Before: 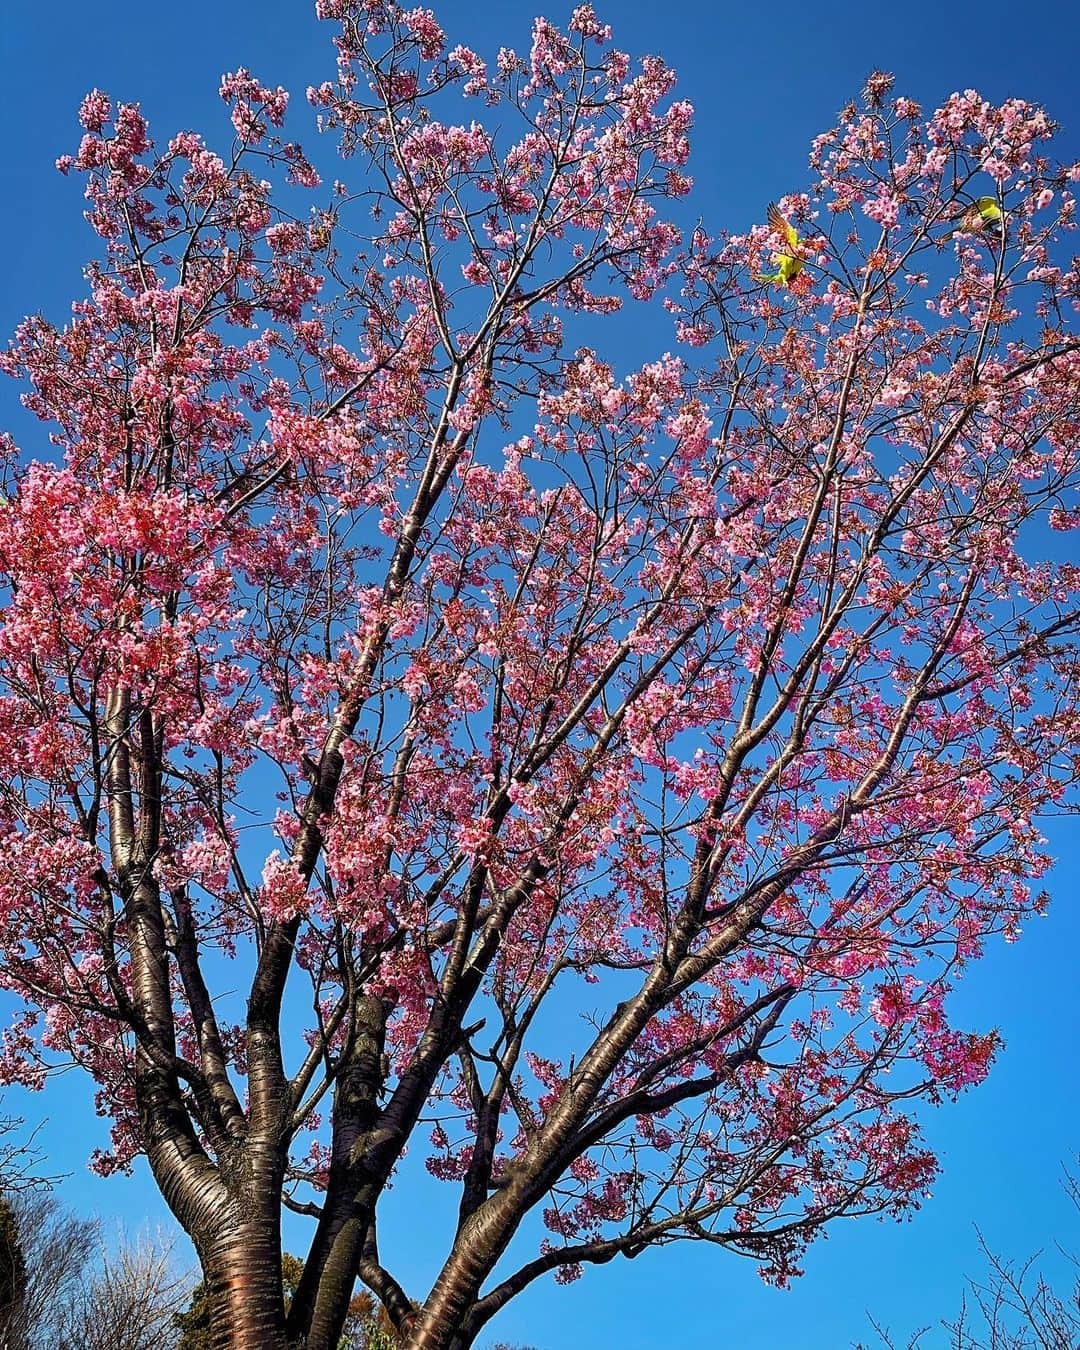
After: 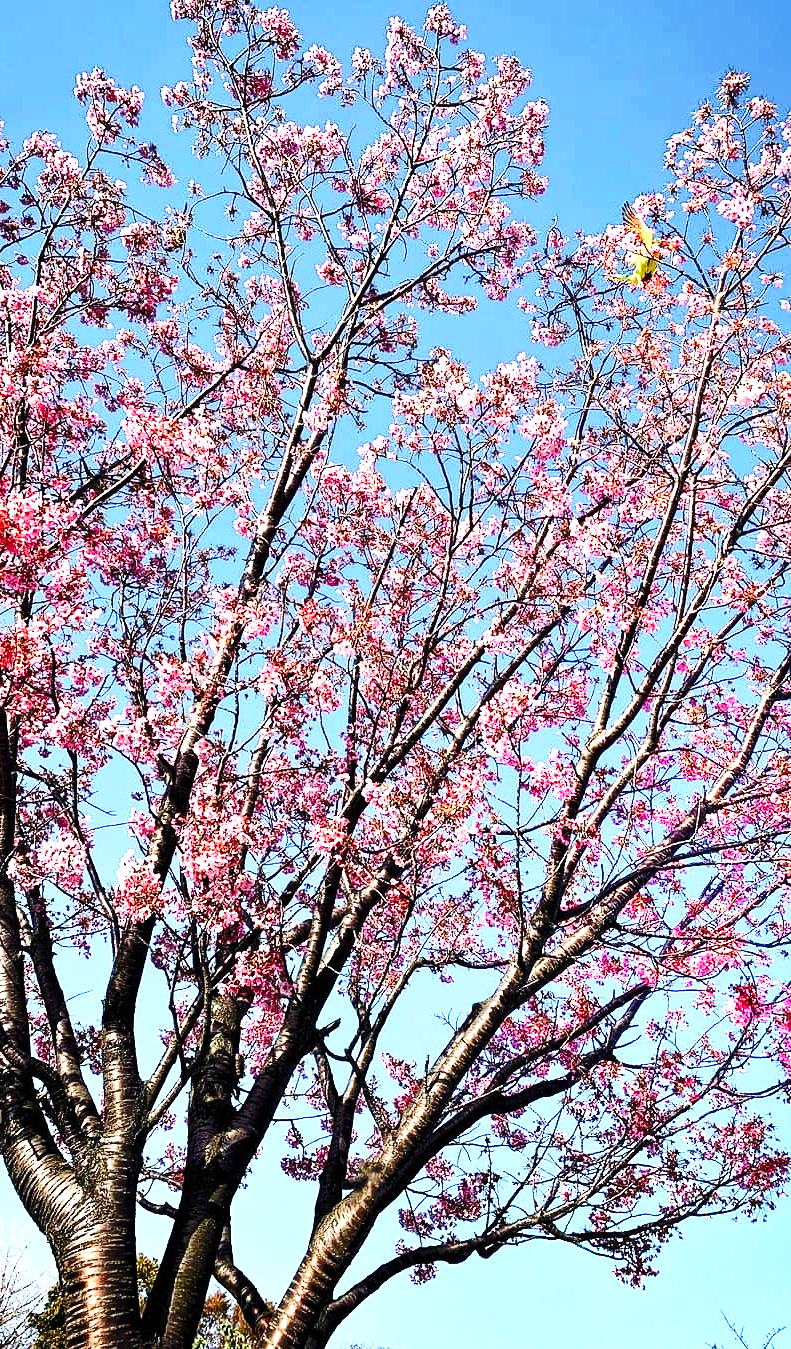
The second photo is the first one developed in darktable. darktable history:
crop: left 13.443%, right 13.31%
exposure: exposure 0.29 EV, compensate highlight preservation false
tone equalizer: -8 EV -1.08 EV, -7 EV -1.01 EV, -6 EV -0.867 EV, -5 EV -0.578 EV, -3 EV 0.578 EV, -2 EV 0.867 EV, -1 EV 1.01 EV, +0 EV 1.08 EV, edges refinement/feathering 500, mask exposure compensation -1.57 EV, preserve details no
base curve: curves: ch0 [(0, 0) (0.028, 0.03) (0.121, 0.232) (0.46, 0.748) (0.859, 0.968) (1, 1)], preserve colors none
